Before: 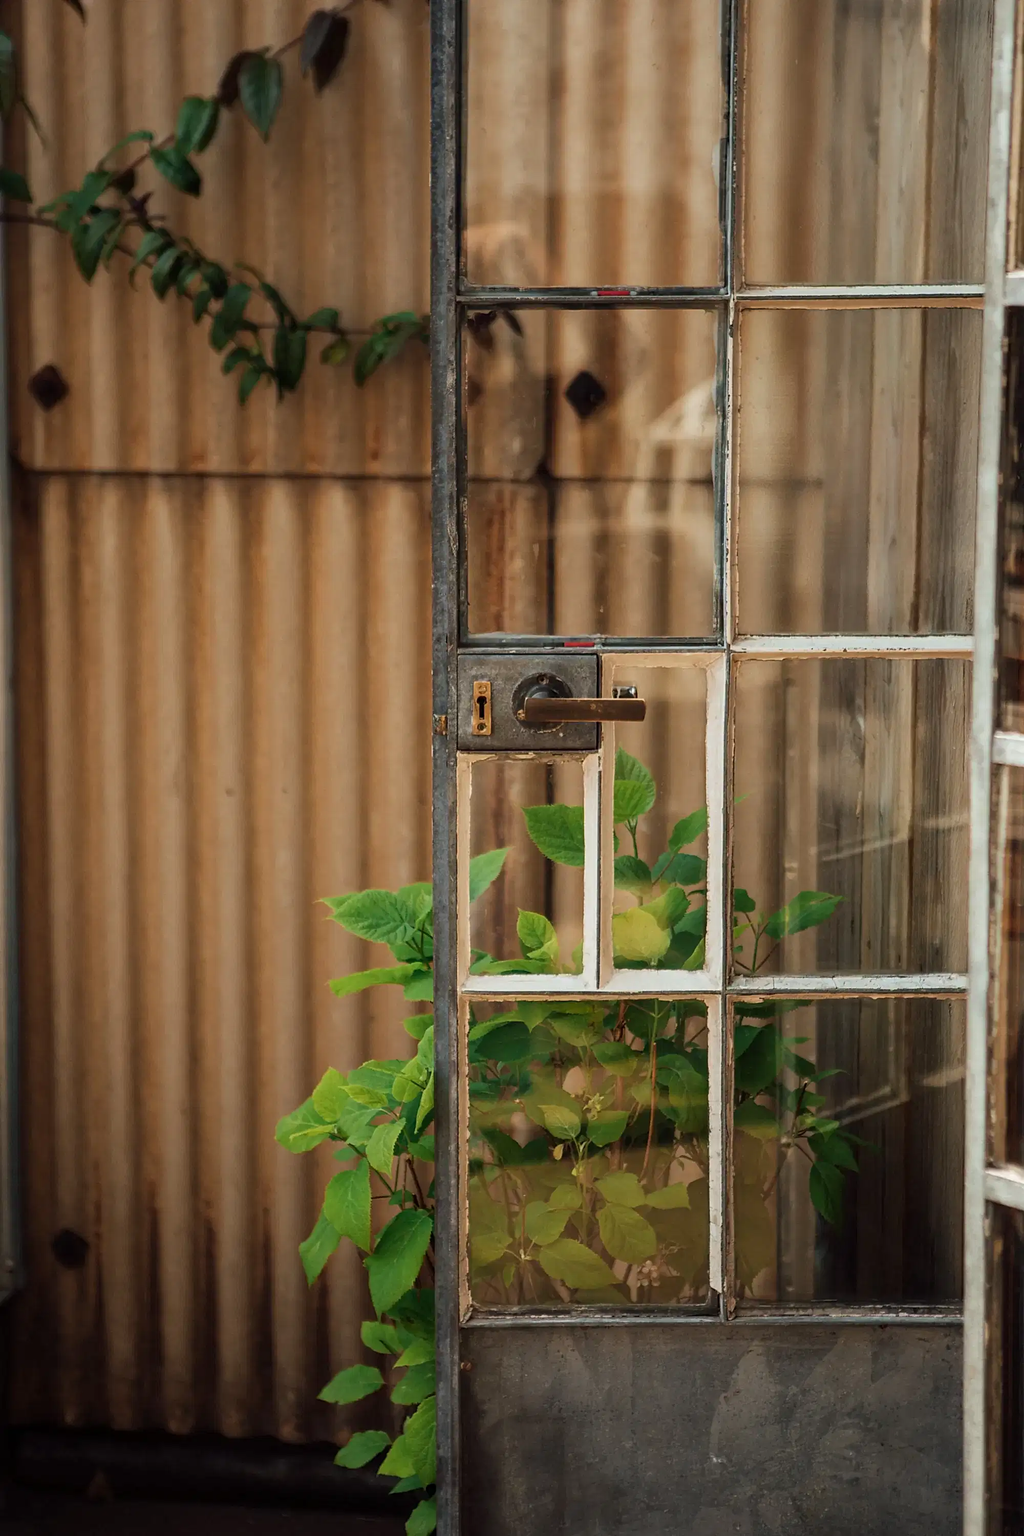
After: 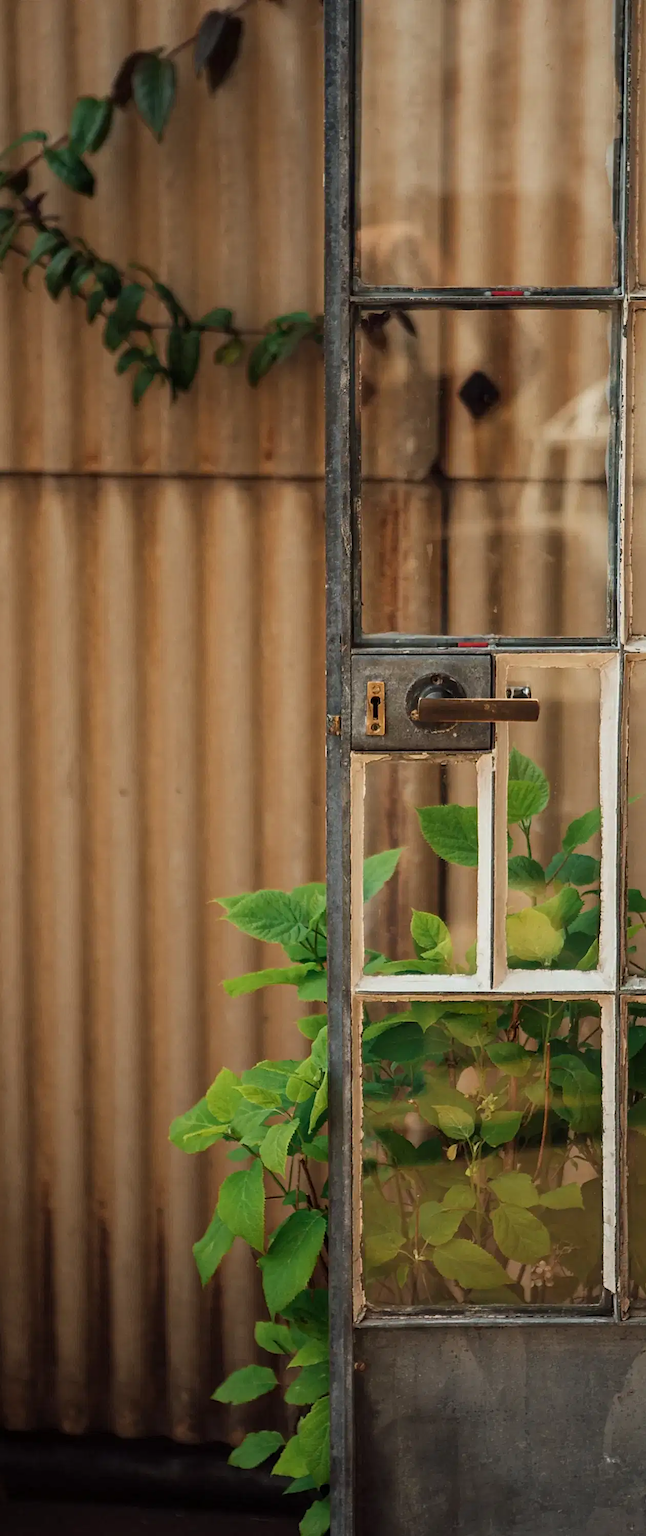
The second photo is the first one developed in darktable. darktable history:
crop: left 10.431%, right 26.439%
